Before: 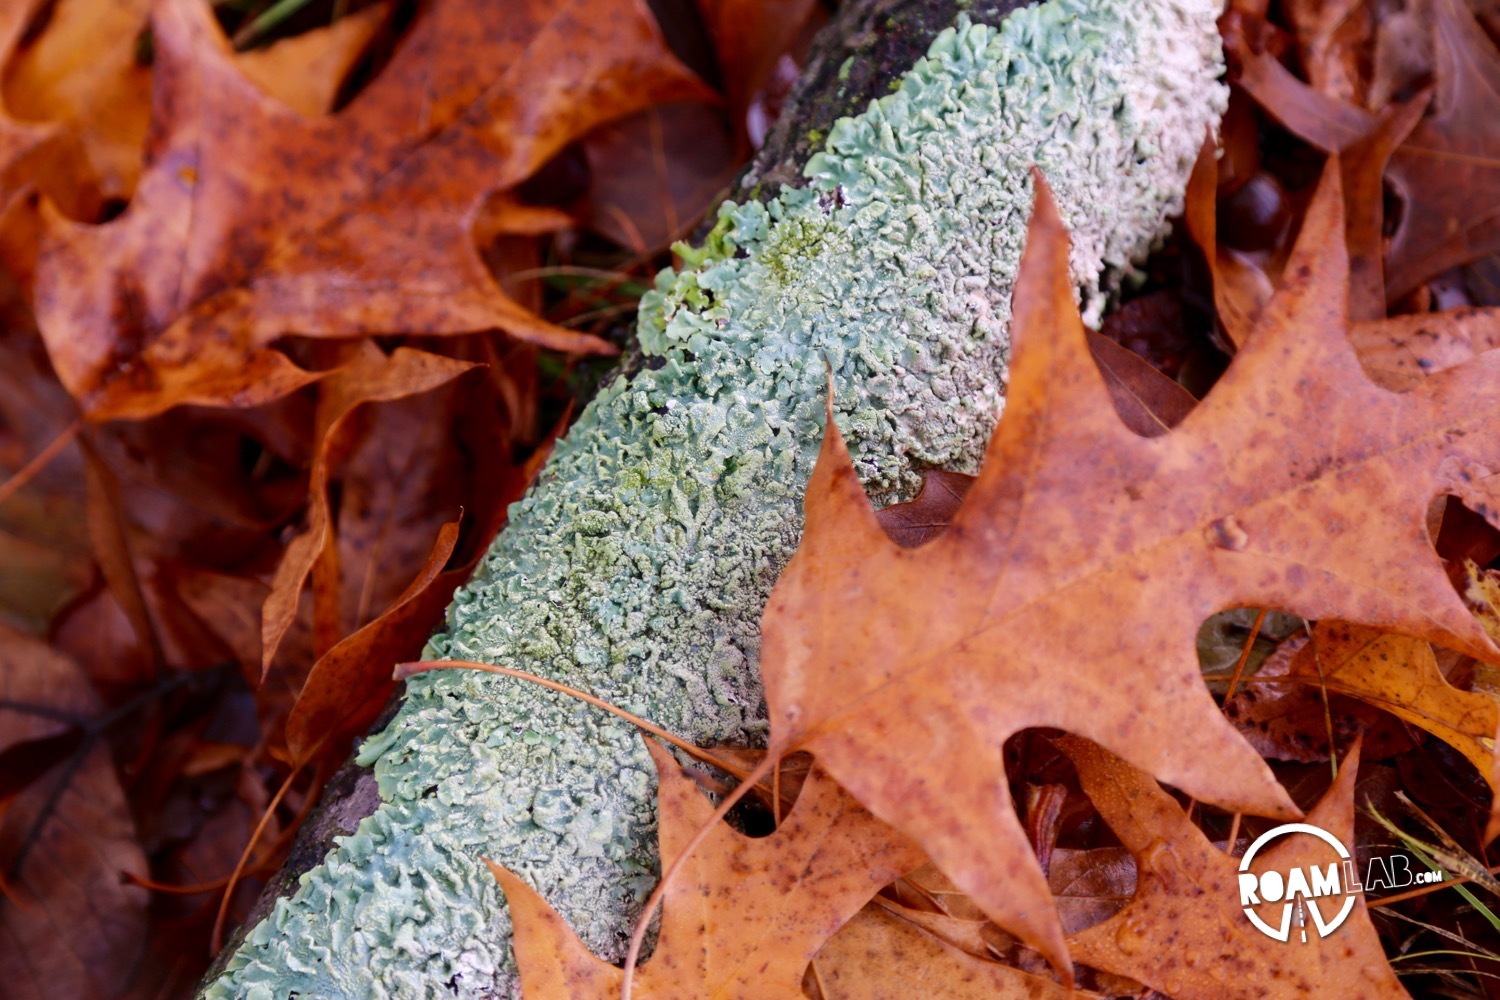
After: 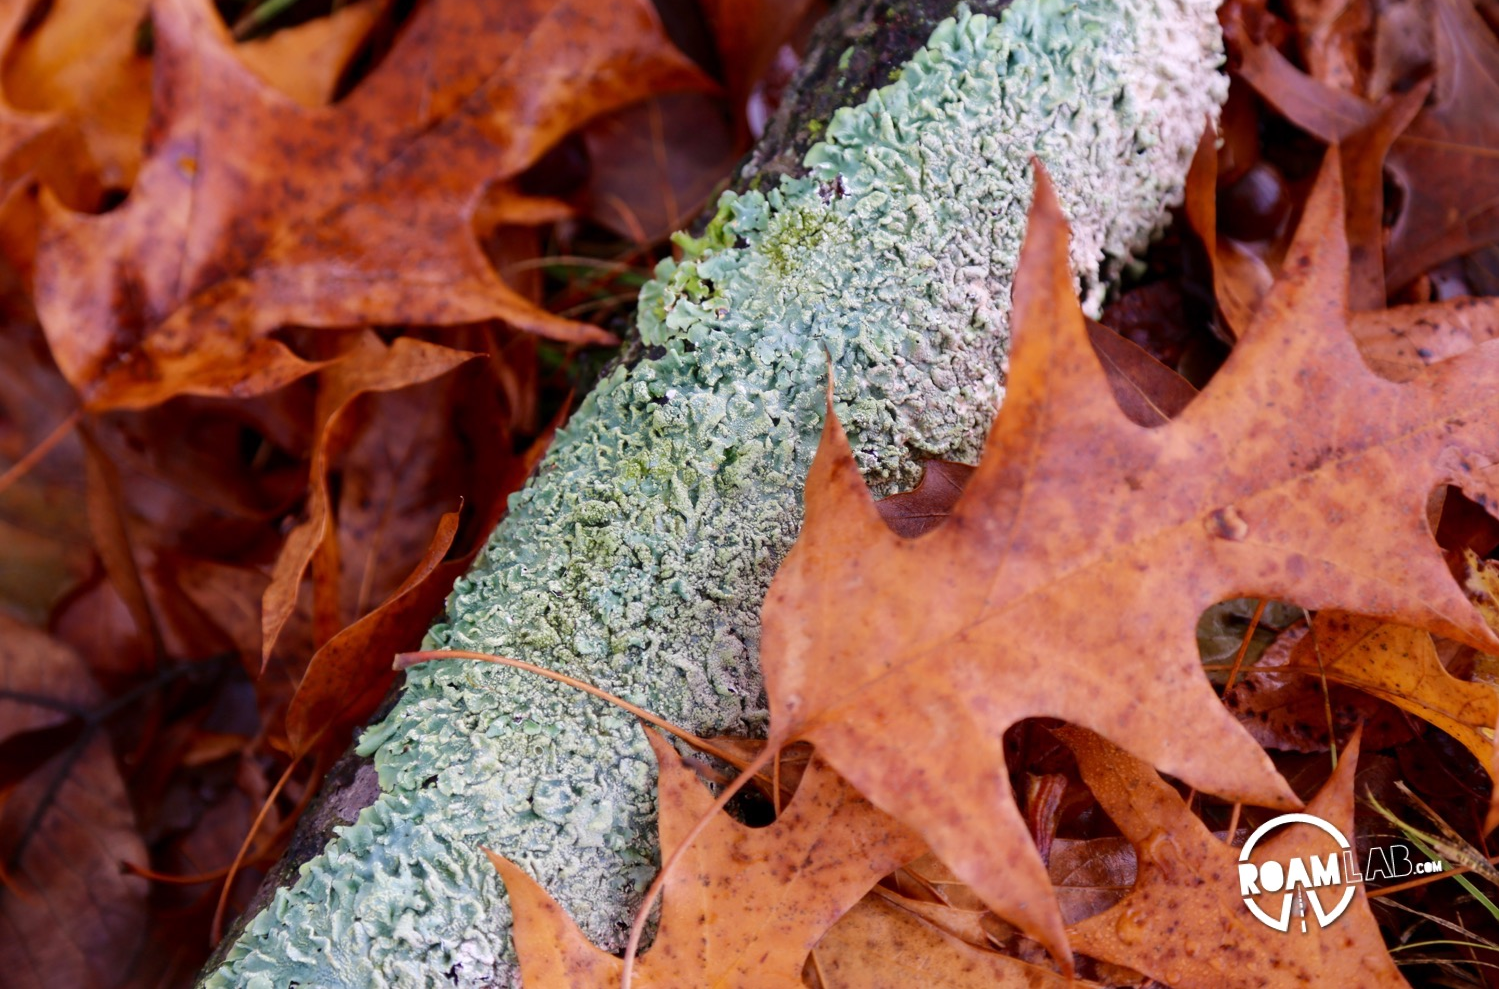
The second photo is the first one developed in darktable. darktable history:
crop: top 1.073%, right 0.011%
